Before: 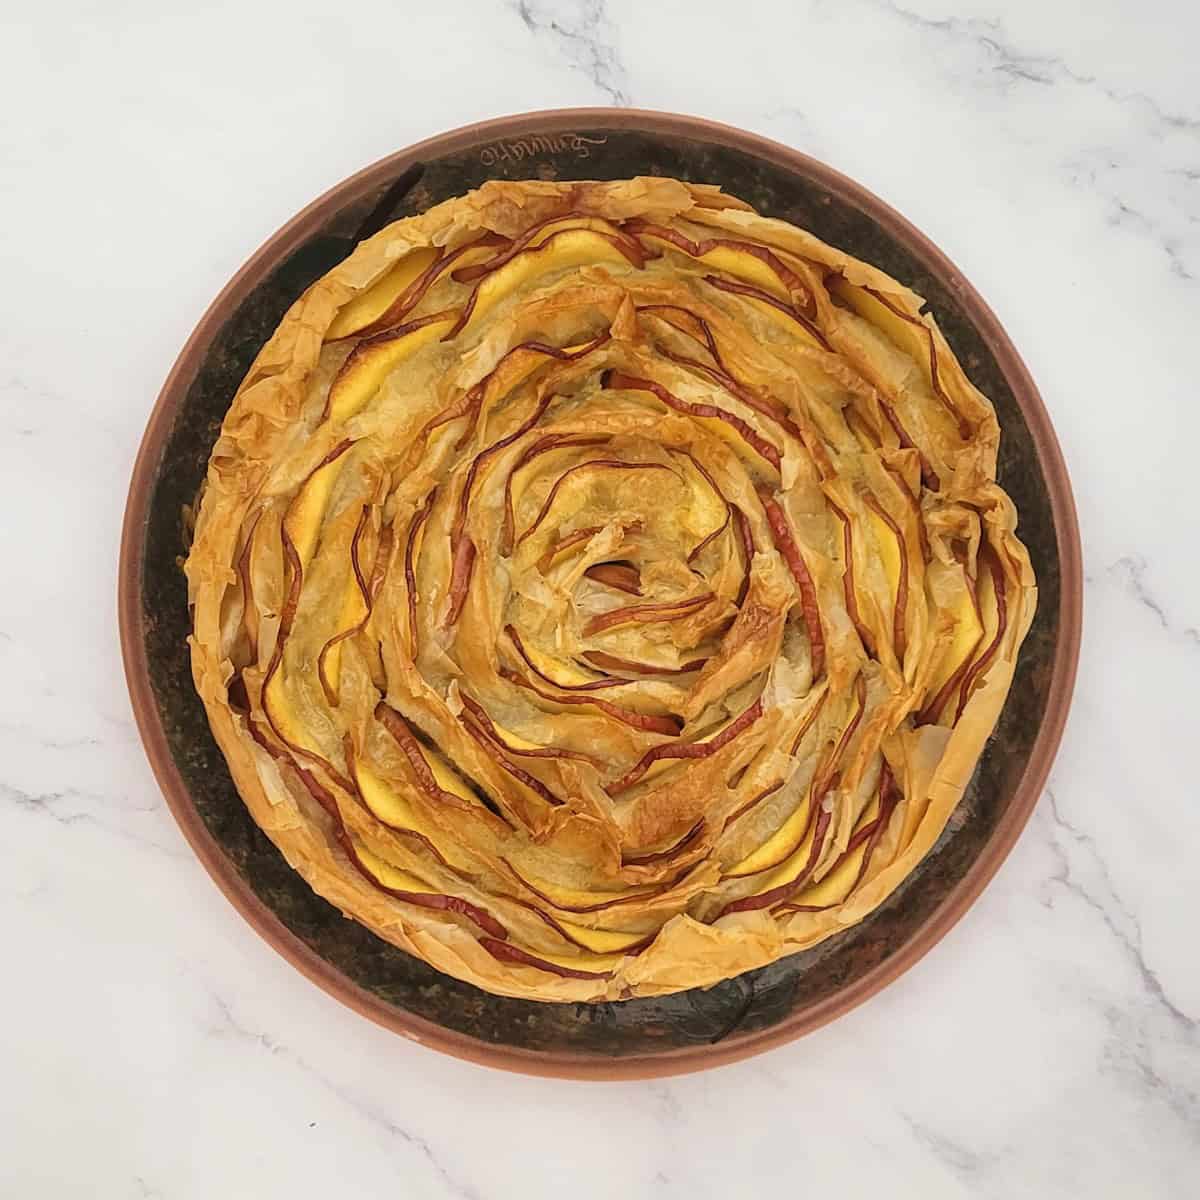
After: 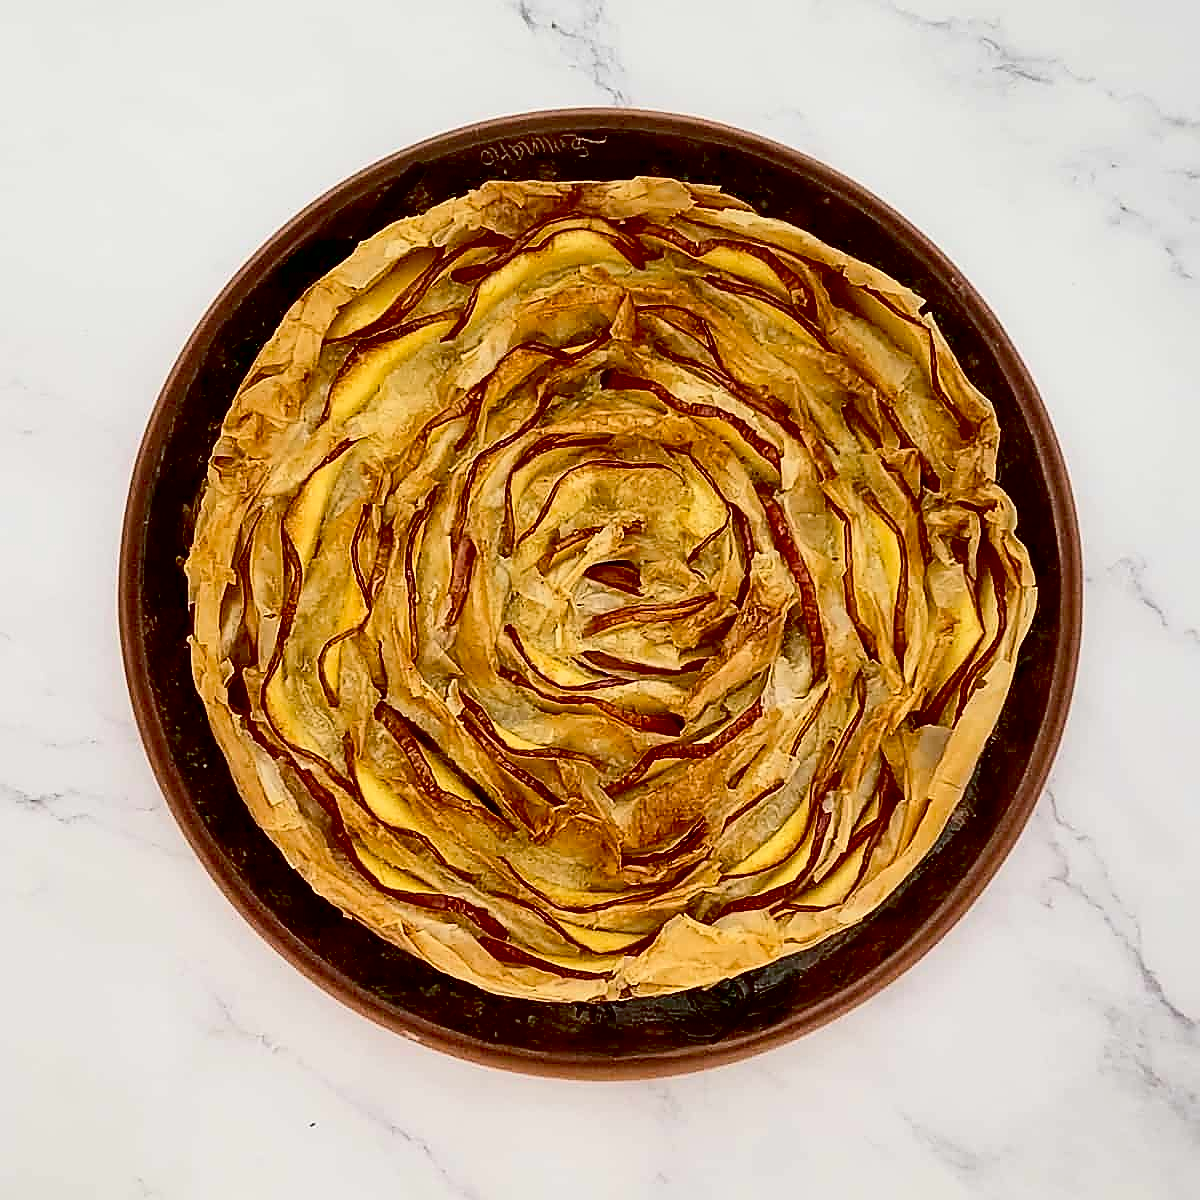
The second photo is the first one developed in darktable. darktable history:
exposure: black level correction 0.044, exposure -0.233 EV, compensate exposure bias true, compensate highlight preservation false
sharpen: radius 1.381, amount 1.259, threshold 0.667
tone equalizer: edges refinement/feathering 500, mask exposure compensation -1.57 EV, preserve details no
contrast brightness saturation: contrast 0.272
